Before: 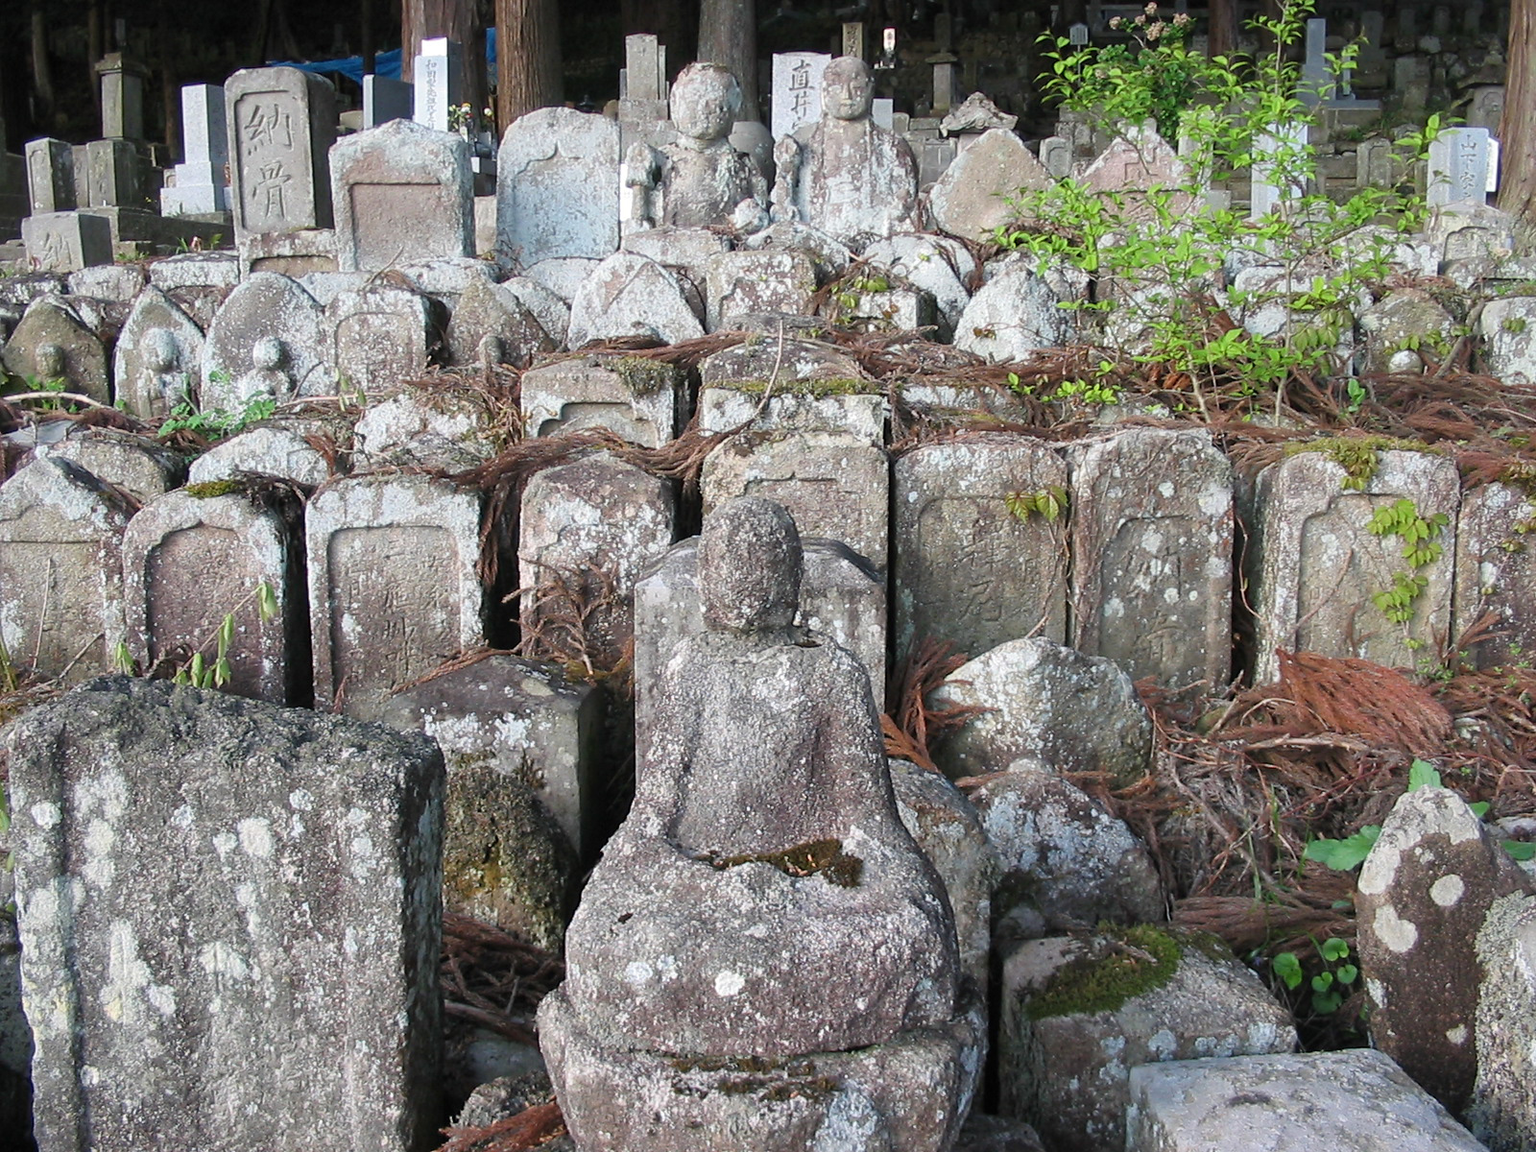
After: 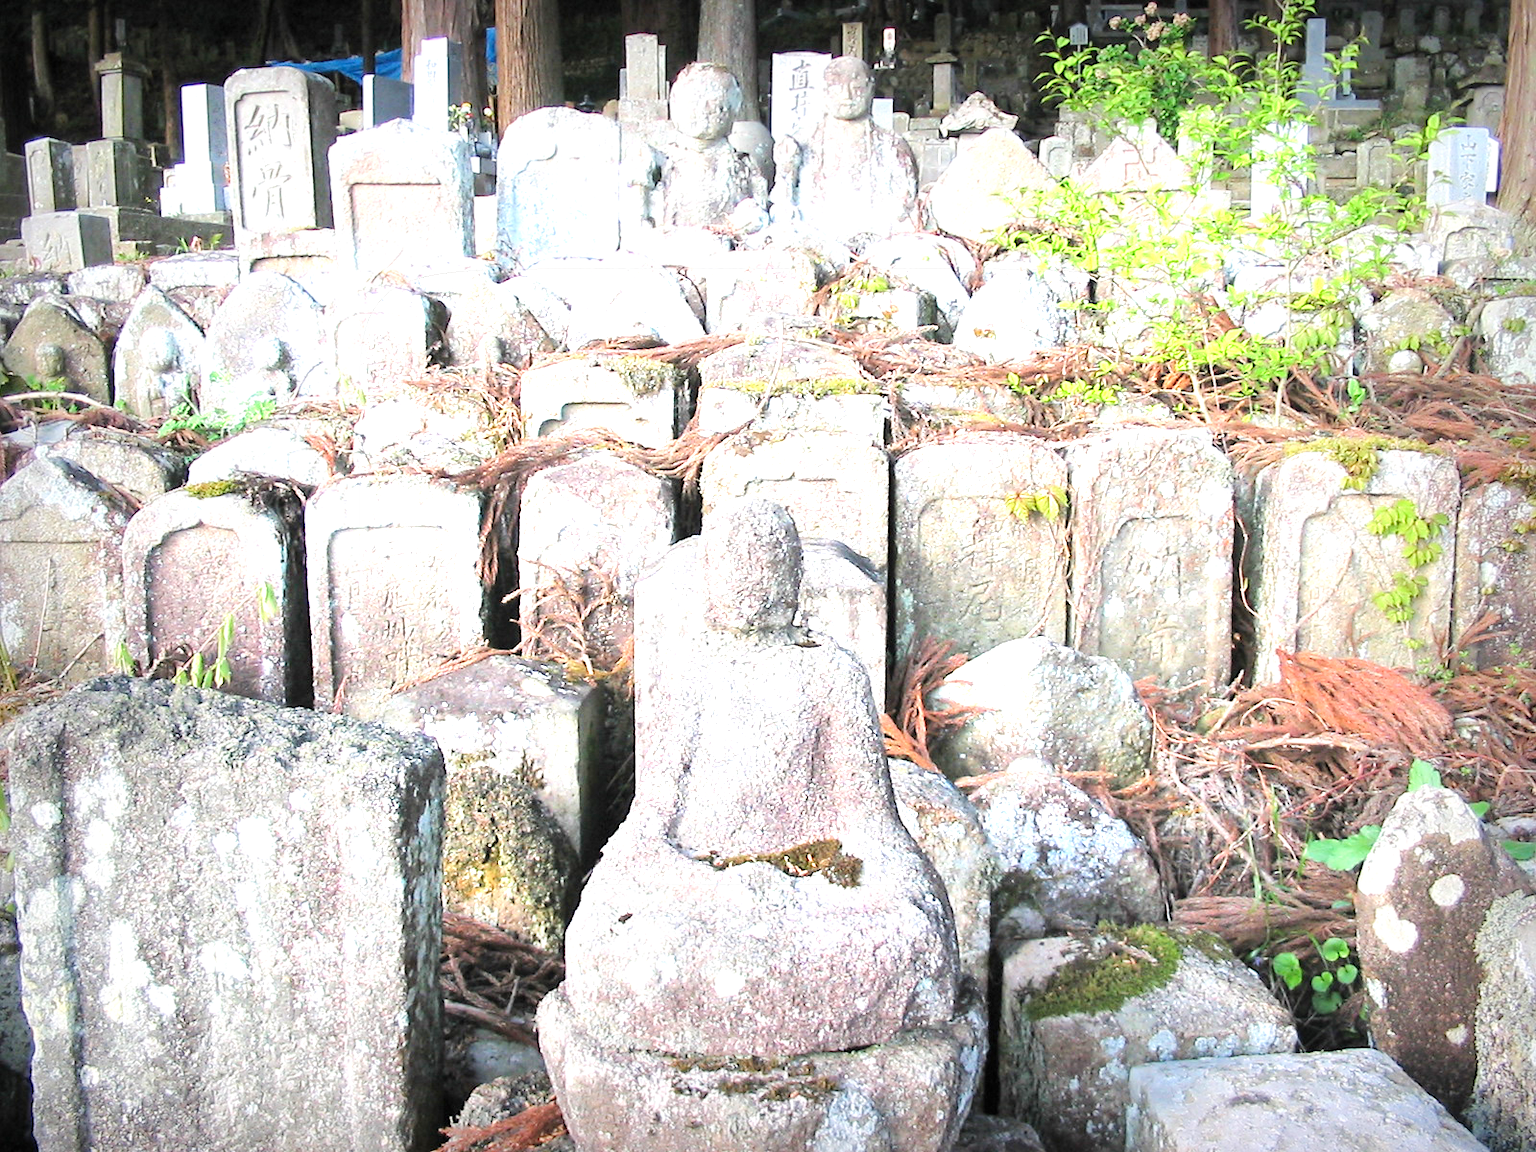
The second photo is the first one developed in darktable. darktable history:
exposure: exposure 2 EV, compensate exposure bias true, compensate highlight preservation false
vignetting: fall-off start 53.2%, brightness -0.594, saturation 0, automatic ratio true, width/height ratio 1.313, shape 0.22, unbound false
tone curve: curves: ch0 [(0, 0) (0.004, 0.001) (0.133, 0.112) (0.325, 0.362) (0.832, 0.893) (1, 1)], color space Lab, linked channels, preserve colors none
